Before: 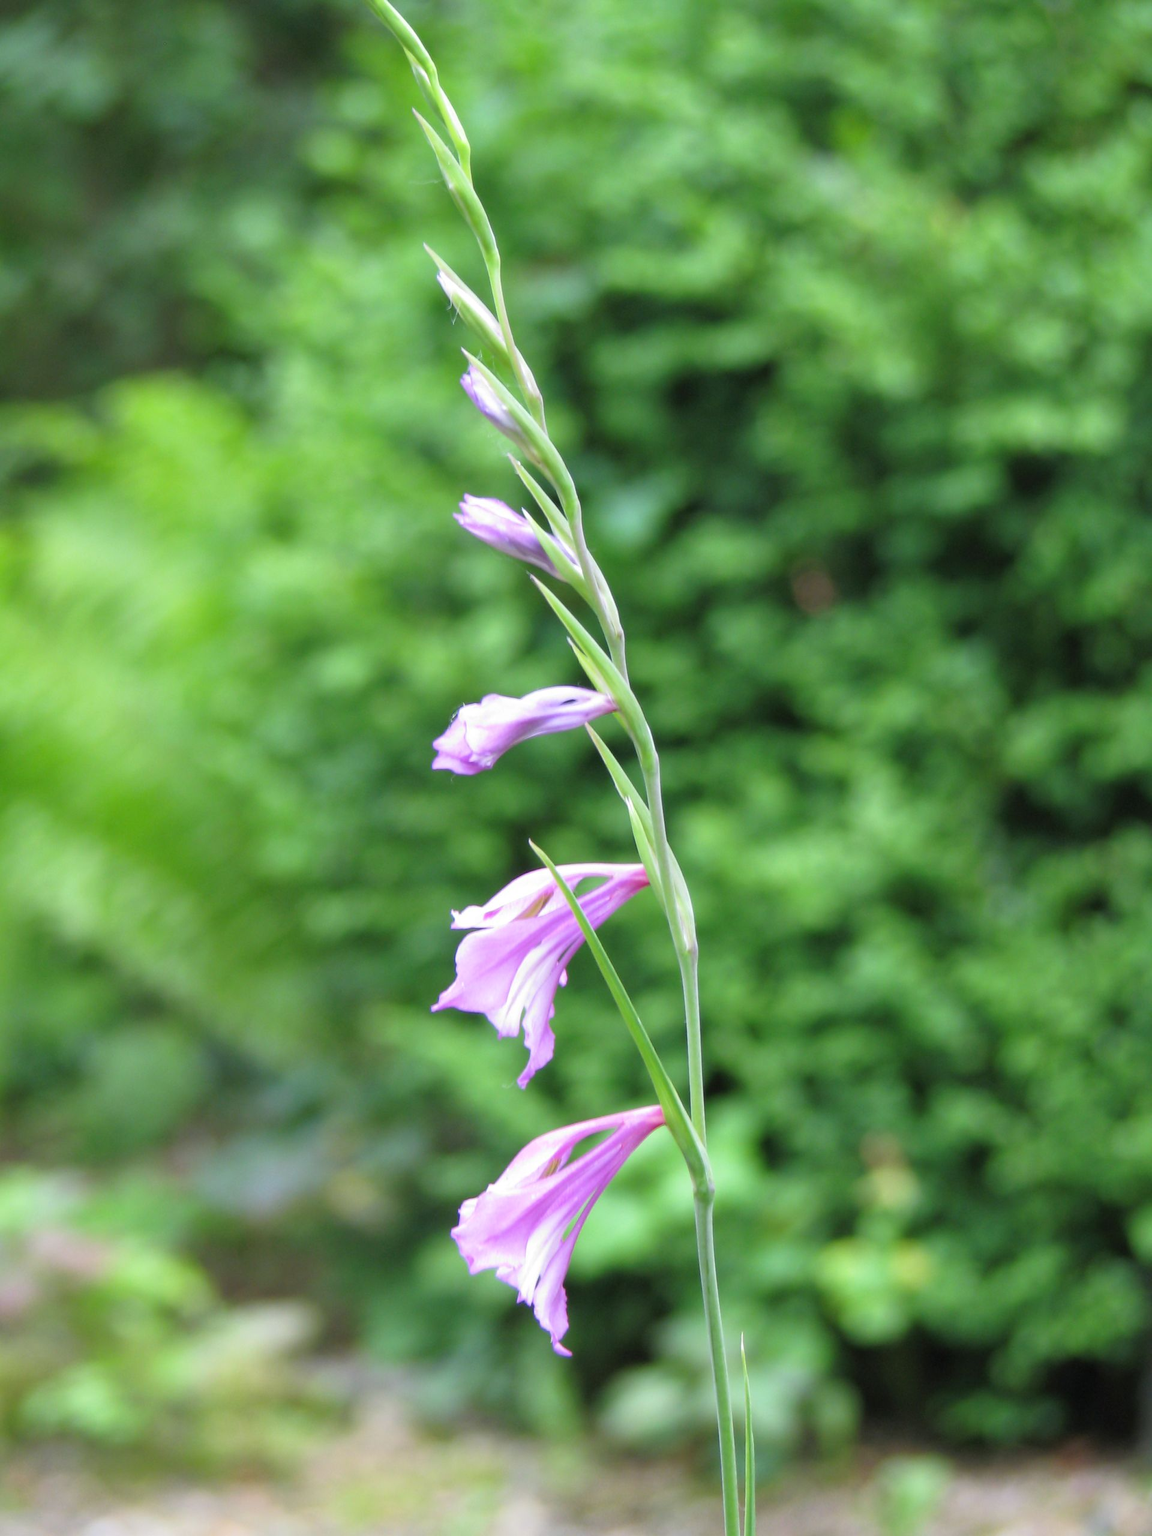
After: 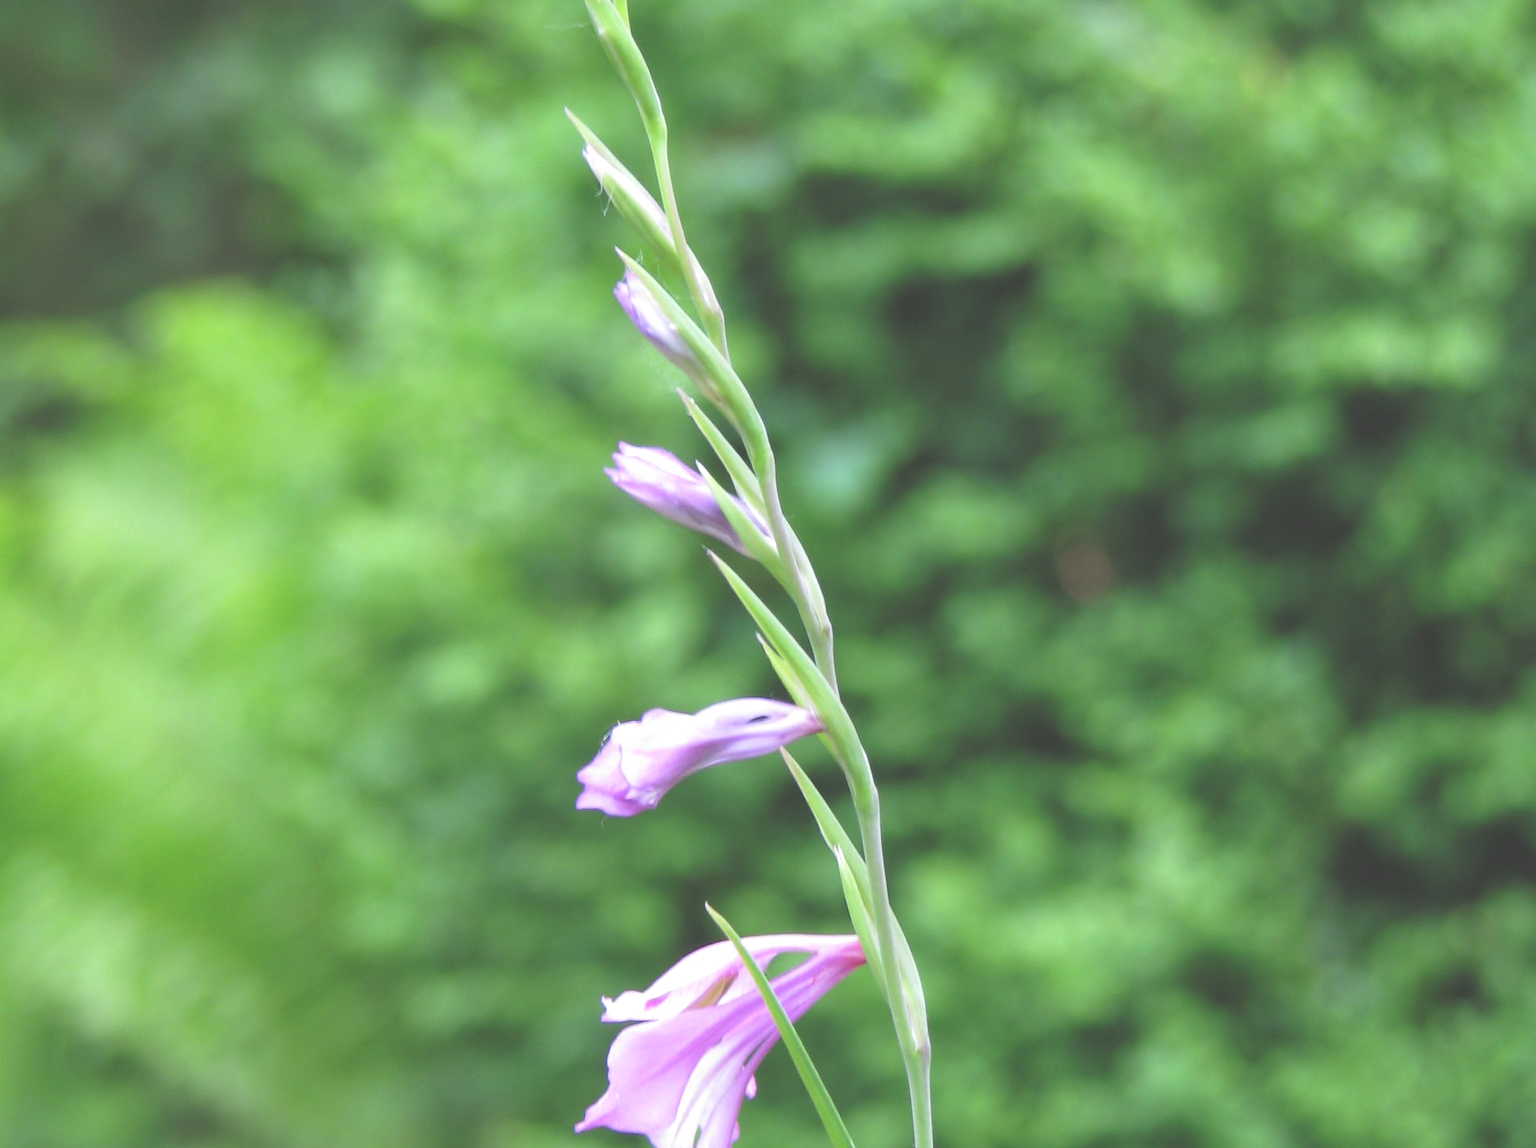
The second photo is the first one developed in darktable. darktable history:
exposure: black level correction -0.041, exposure 0.064 EV, compensate highlight preservation false
crop and rotate: top 10.605%, bottom 33.274%
color balance rgb: global vibrance 1%, saturation formula JzAzBz (2021)
